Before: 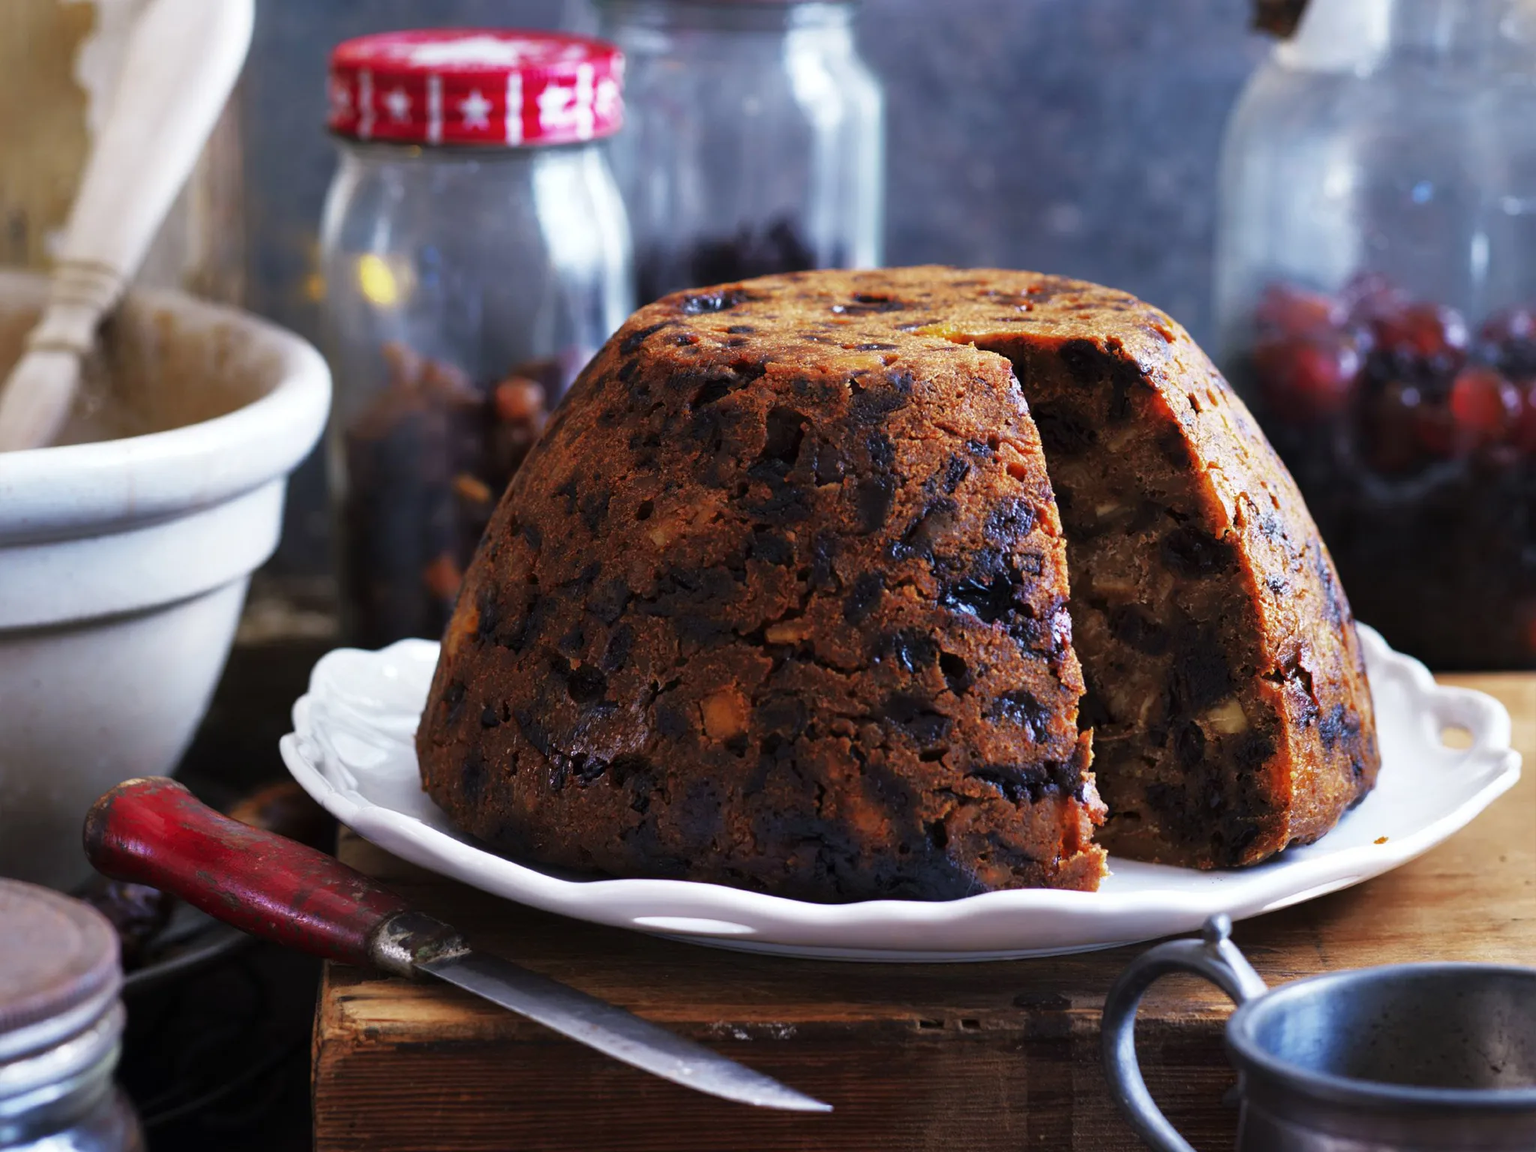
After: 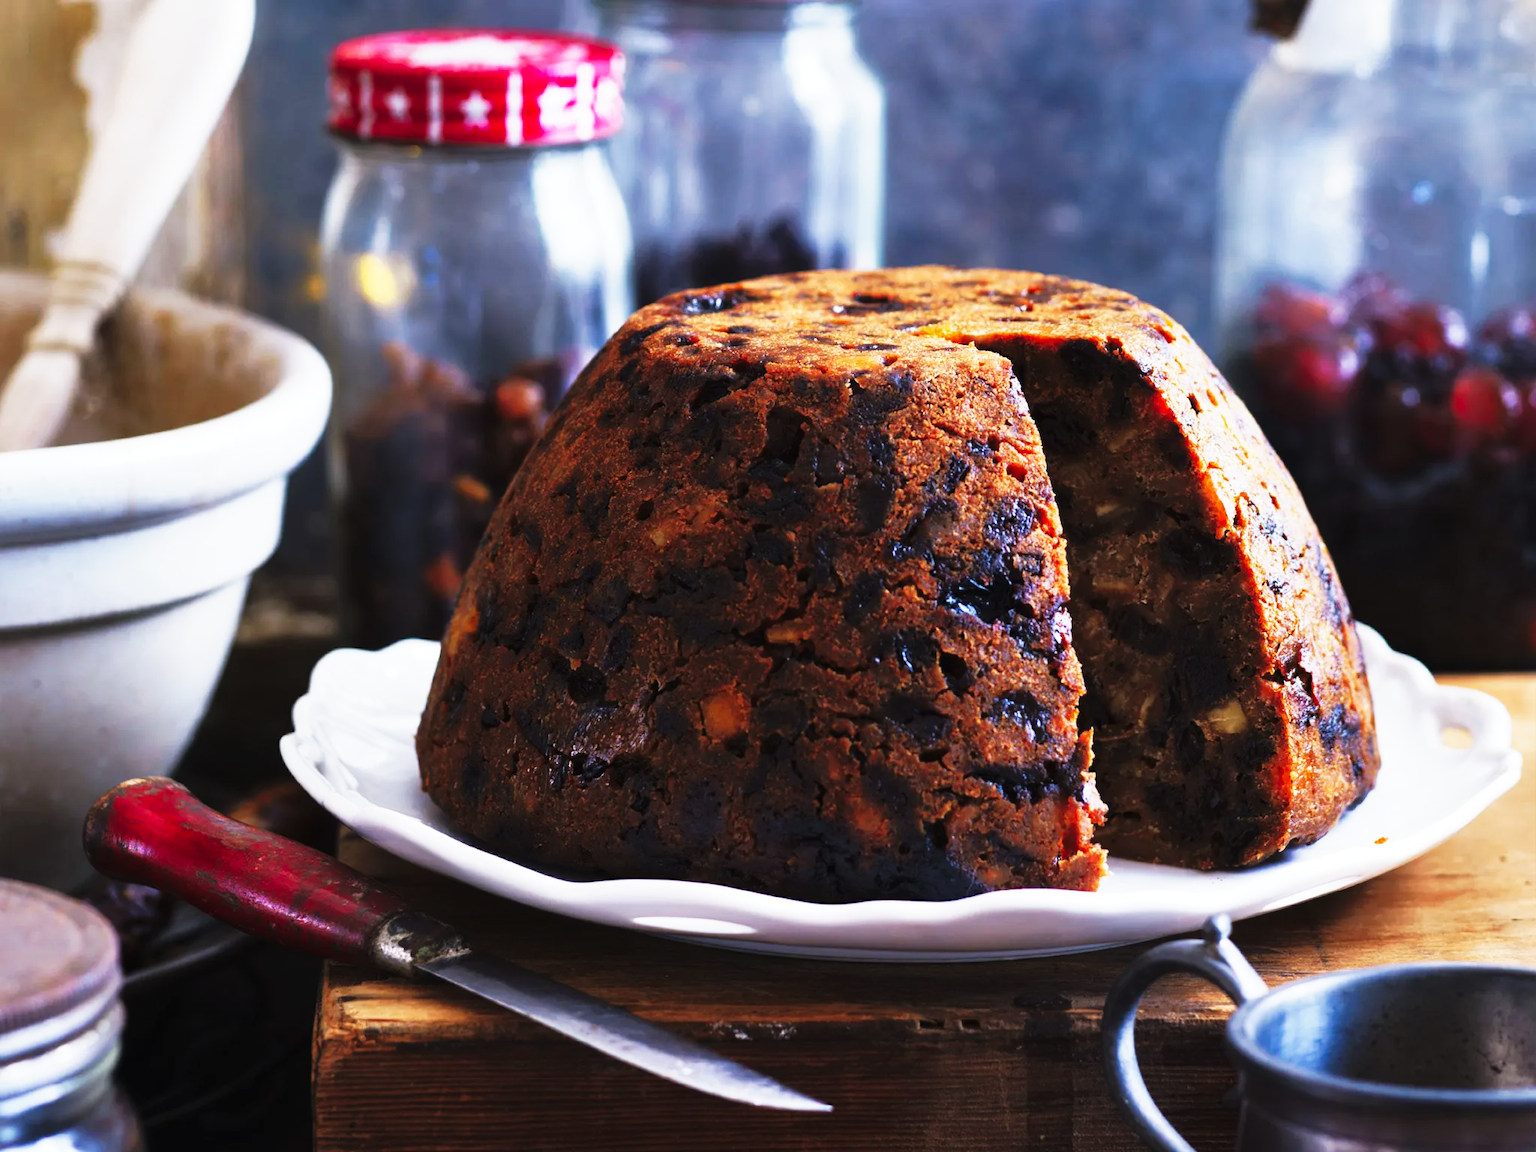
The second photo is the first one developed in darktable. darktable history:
tone curve: curves: ch0 [(0, 0.013) (0.198, 0.175) (0.512, 0.582) (0.625, 0.754) (0.81, 0.934) (1, 1)], preserve colors none
